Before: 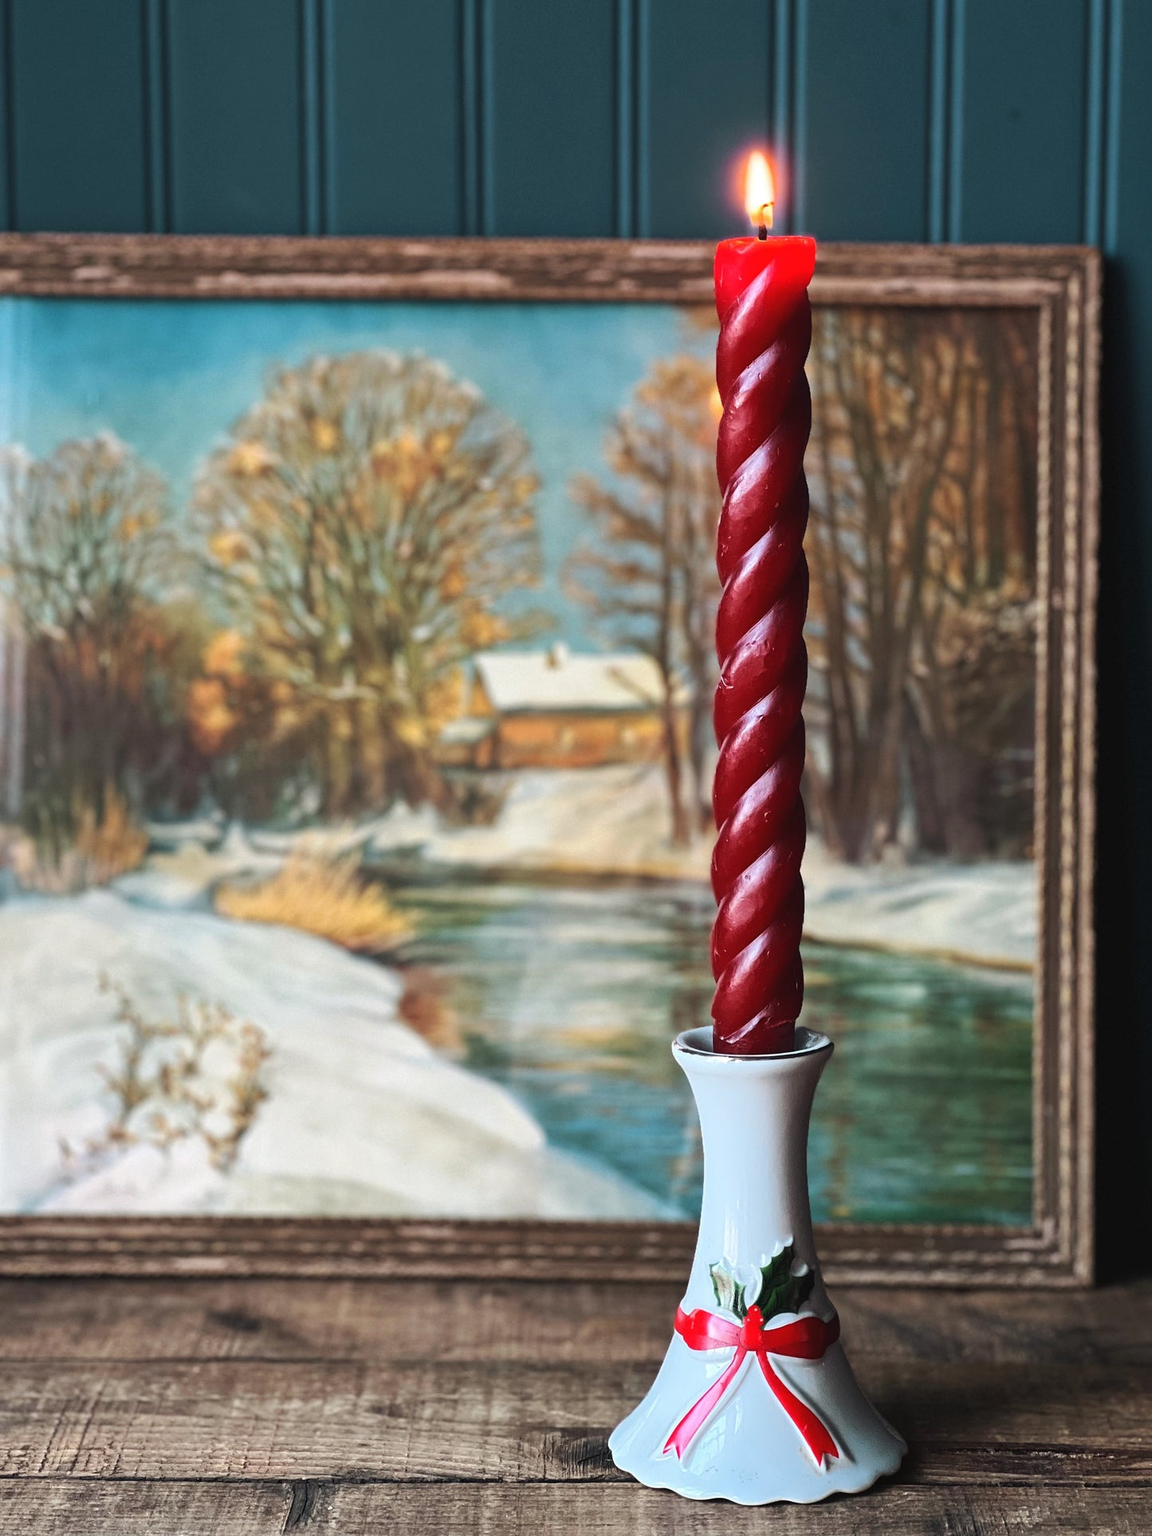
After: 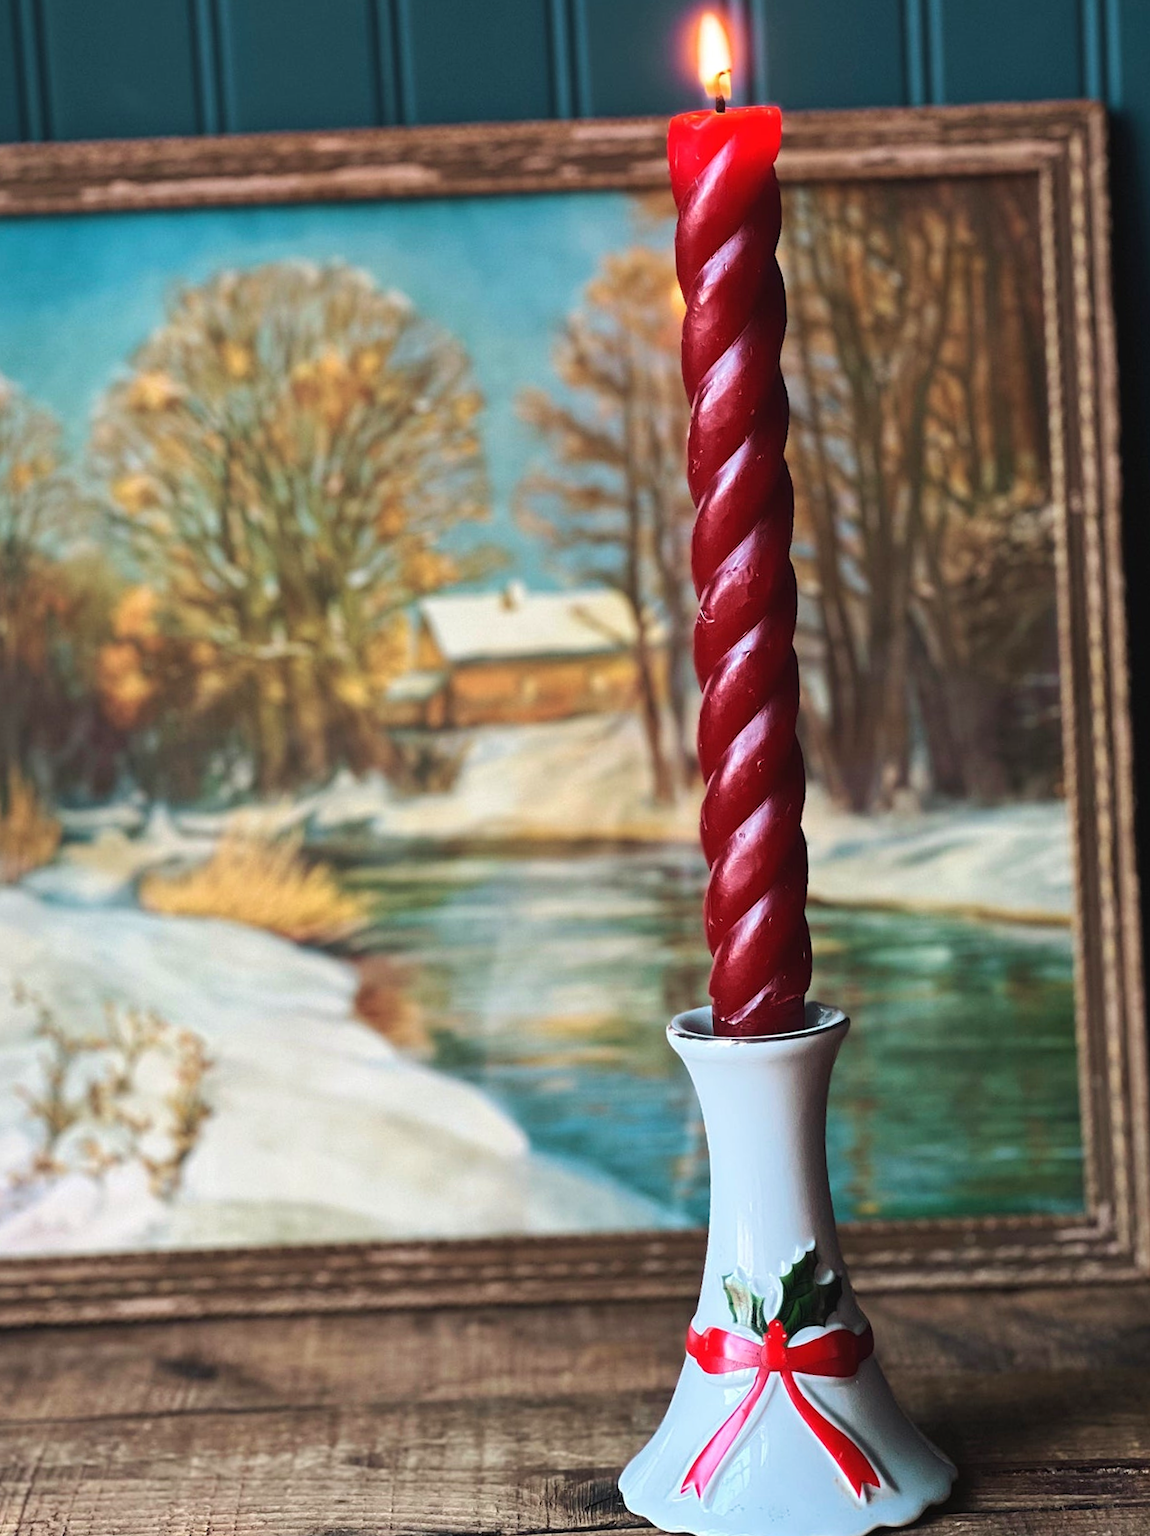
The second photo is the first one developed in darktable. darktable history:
crop and rotate: angle 3.04°, left 5.765%, top 5.712%
velvia: on, module defaults
